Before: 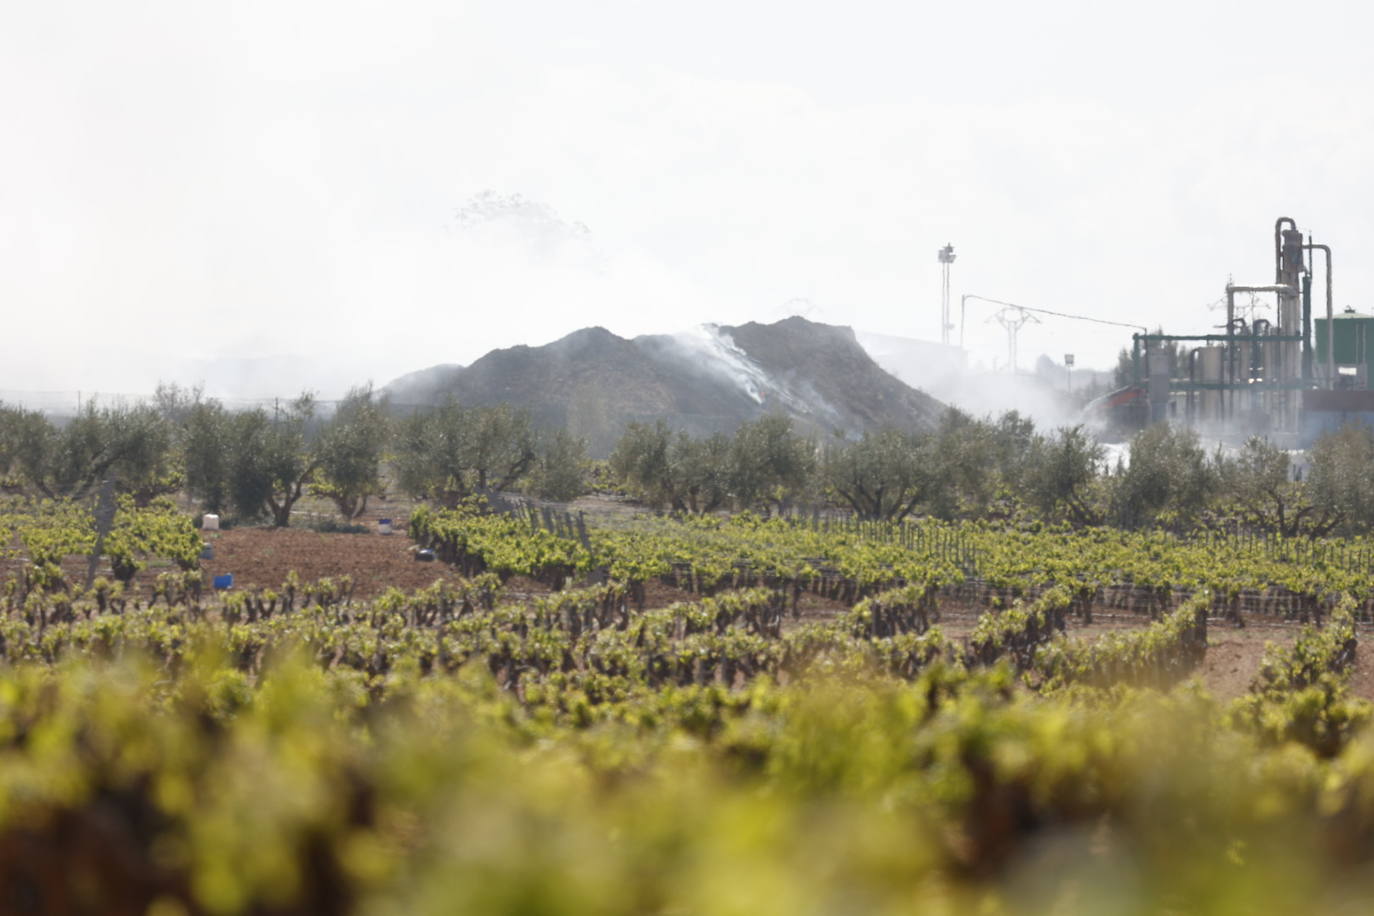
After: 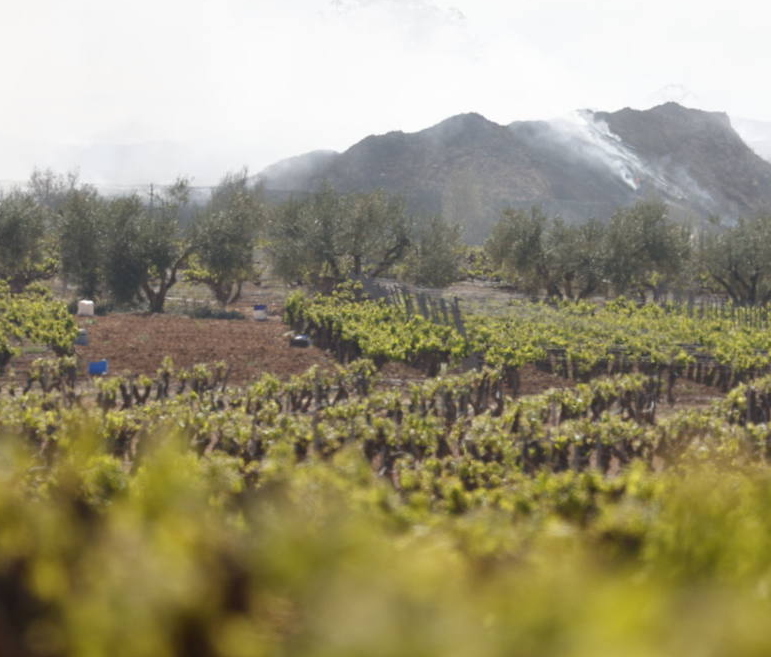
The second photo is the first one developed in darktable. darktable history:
crop: left 9.111%, top 23.449%, right 34.713%, bottom 4.154%
